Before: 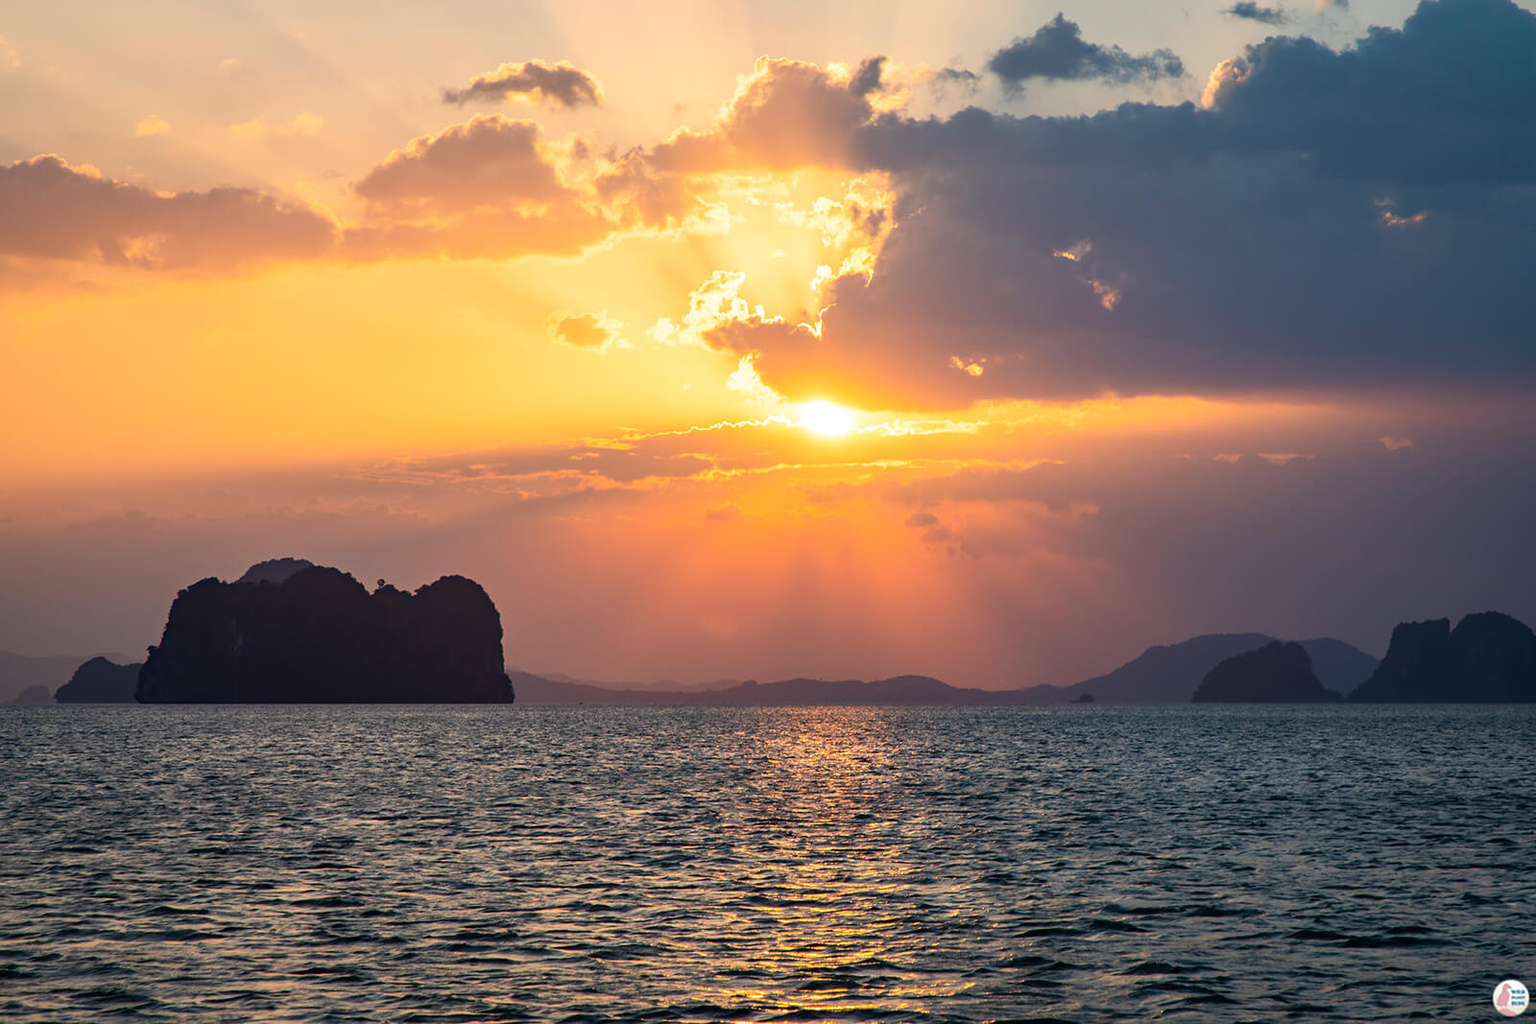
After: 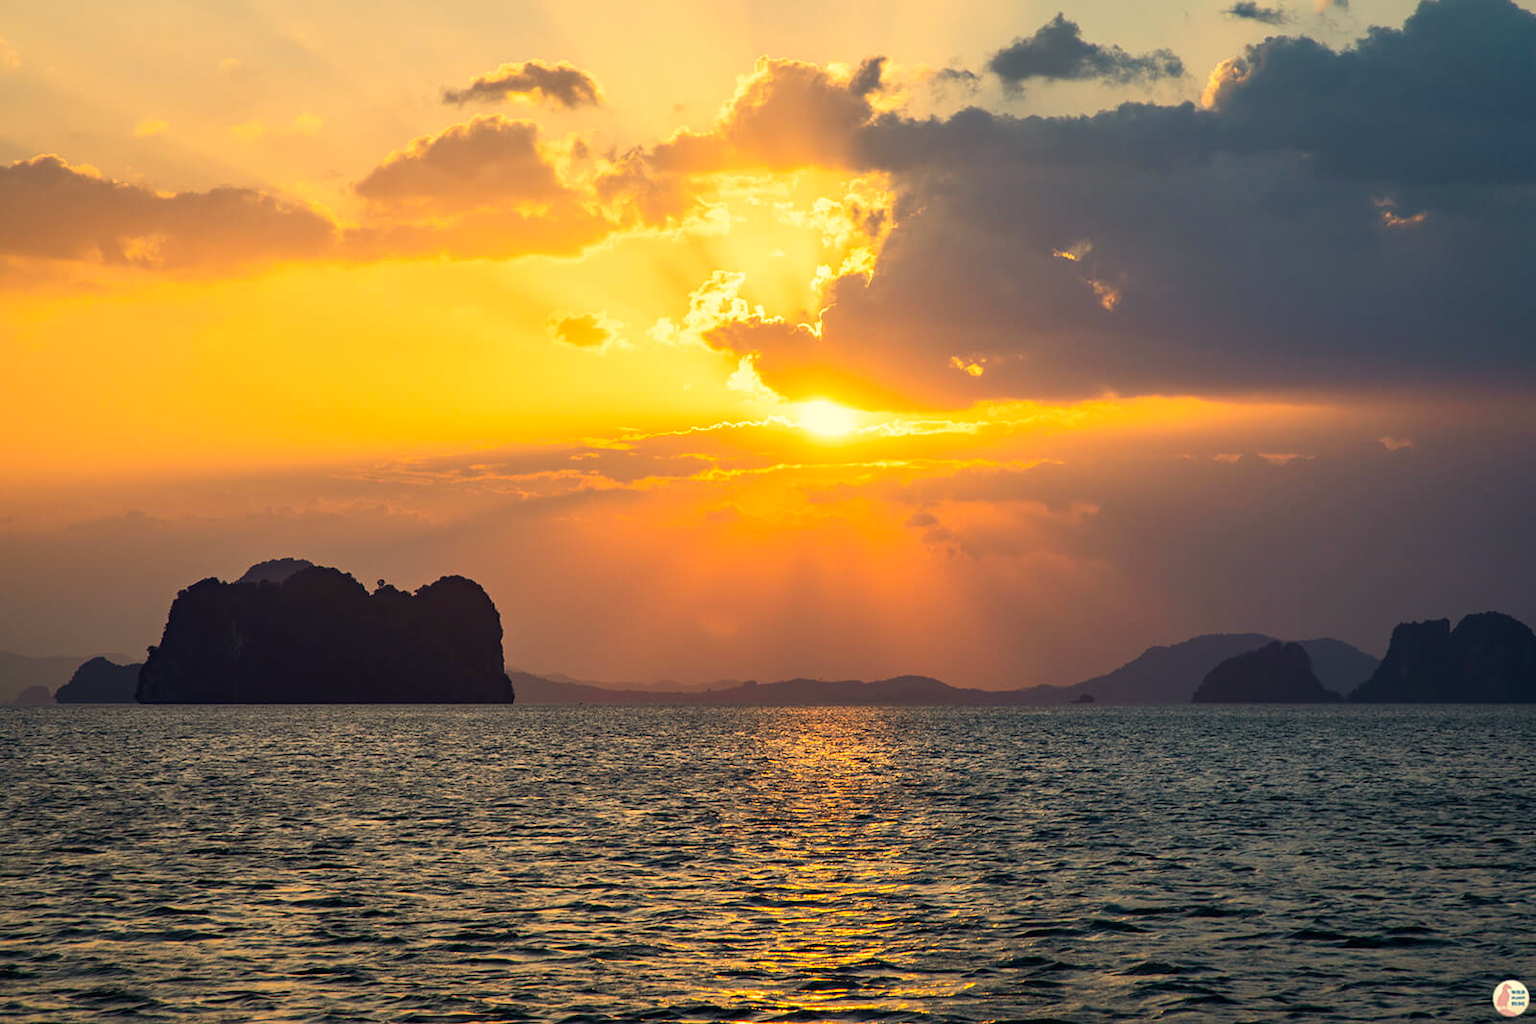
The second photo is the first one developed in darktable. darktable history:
contrast brightness saturation: contrast 0.079, saturation 0.02
color correction: highlights a* 2.32, highlights b* 23.35
